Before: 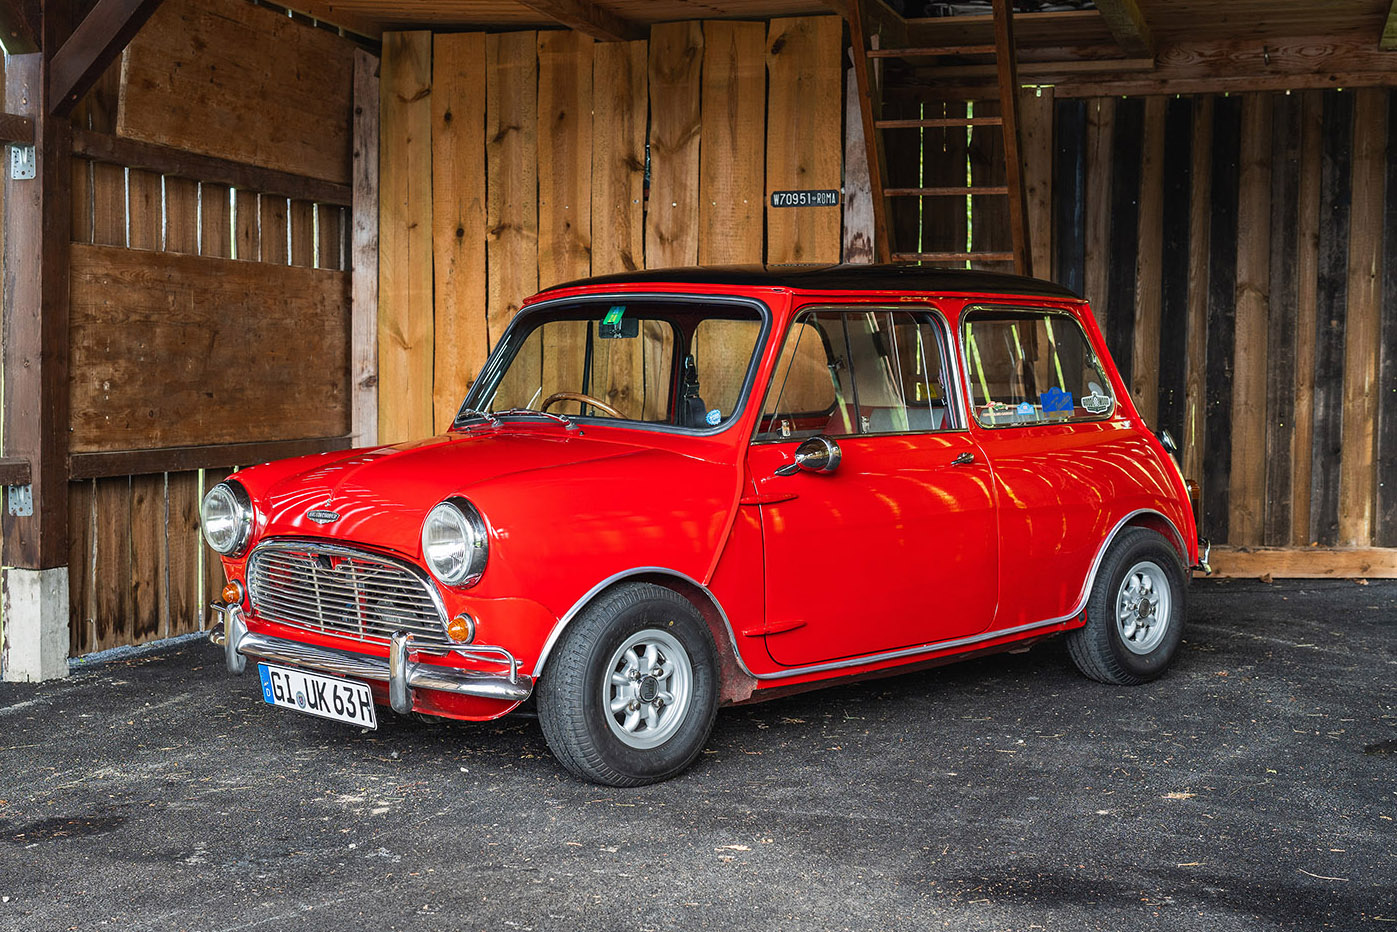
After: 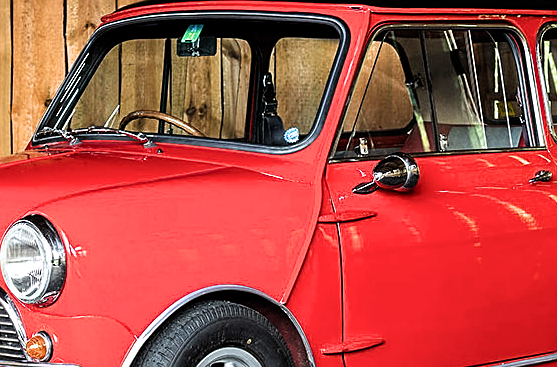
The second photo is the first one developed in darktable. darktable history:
filmic rgb: black relative exposure -8.24 EV, white relative exposure 2.2 EV, target white luminance 99.948%, hardness 7.12, latitude 75.66%, contrast 1.319, highlights saturation mix -2.32%, shadows ↔ highlights balance 30.8%, color science v6 (2022)
crop: left 30.251%, top 30.287%, right 29.863%, bottom 30.279%
sharpen: on, module defaults
